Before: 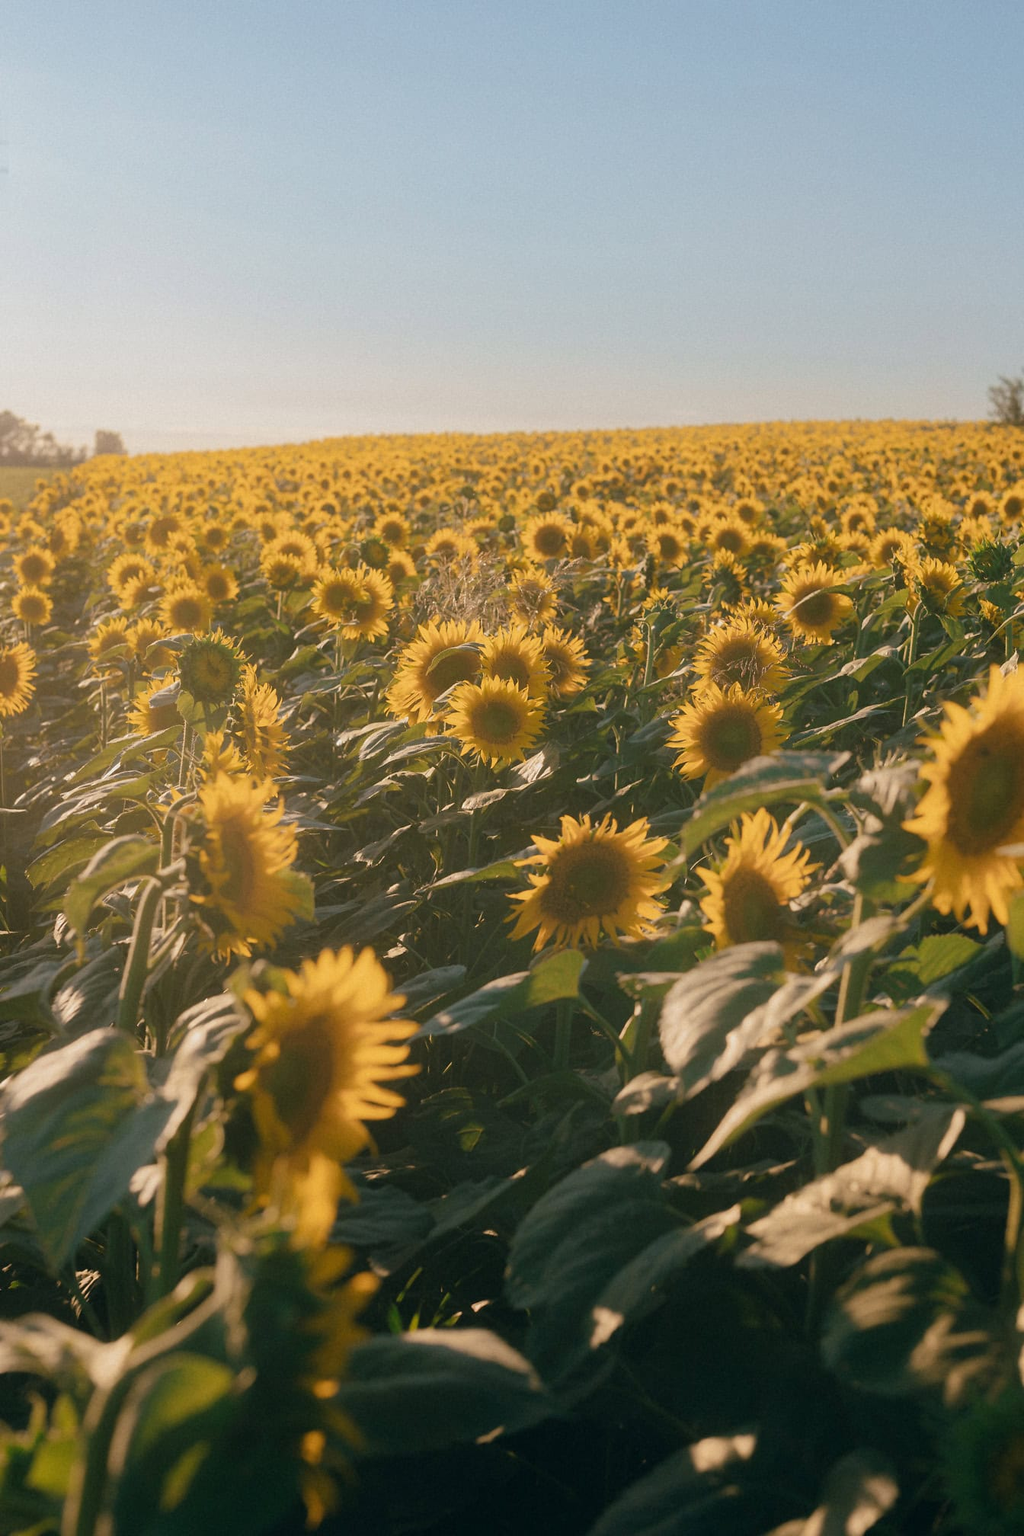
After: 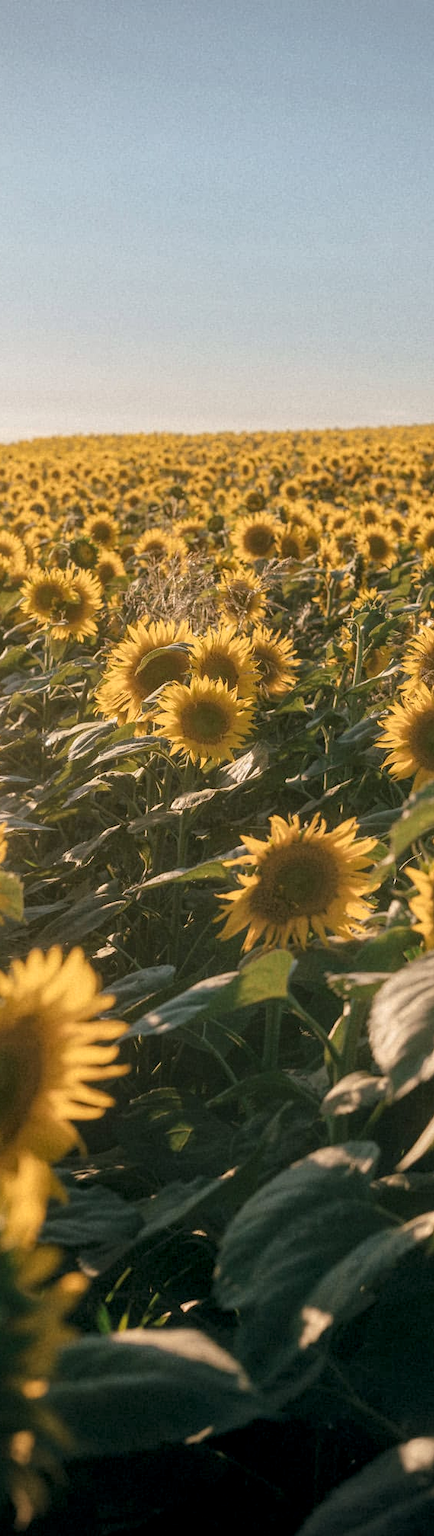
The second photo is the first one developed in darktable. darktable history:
crop: left 28.45%, right 29.087%
vignetting: fall-off radius 60.84%, brightness -0.449, saturation -0.69, unbound false
local contrast: highlights 101%, shadows 101%, detail 199%, midtone range 0.2
